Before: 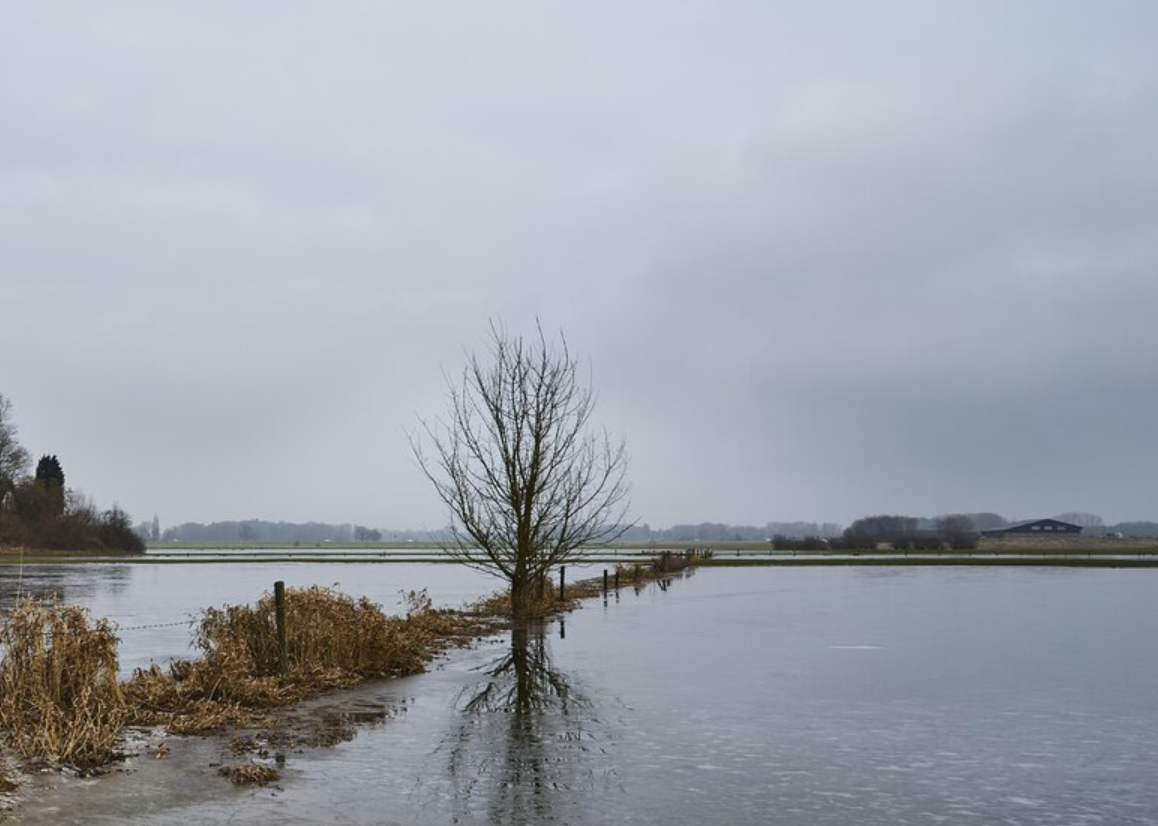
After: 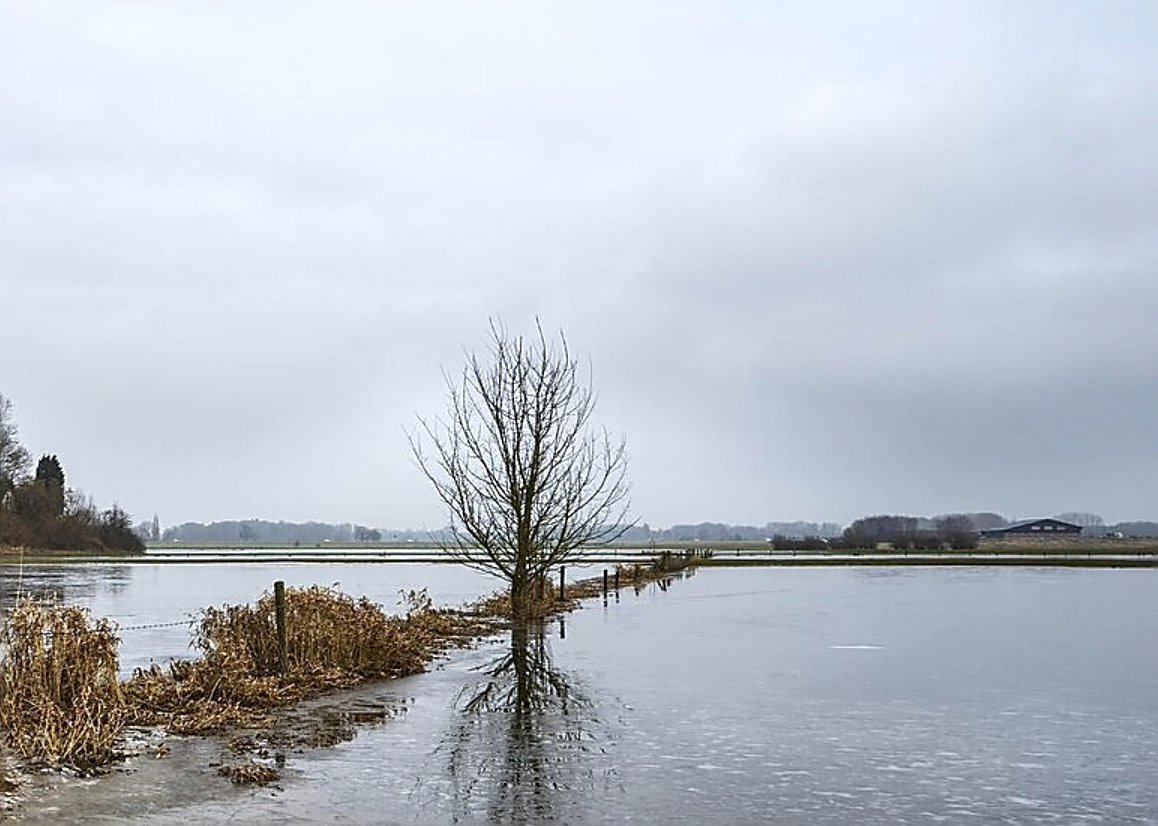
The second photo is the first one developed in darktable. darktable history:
local contrast: on, module defaults
exposure: black level correction 0.001, exposure 0.5 EV, compensate exposure bias true, compensate highlight preservation false
sharpen: radius 1.685, amount 1.294
